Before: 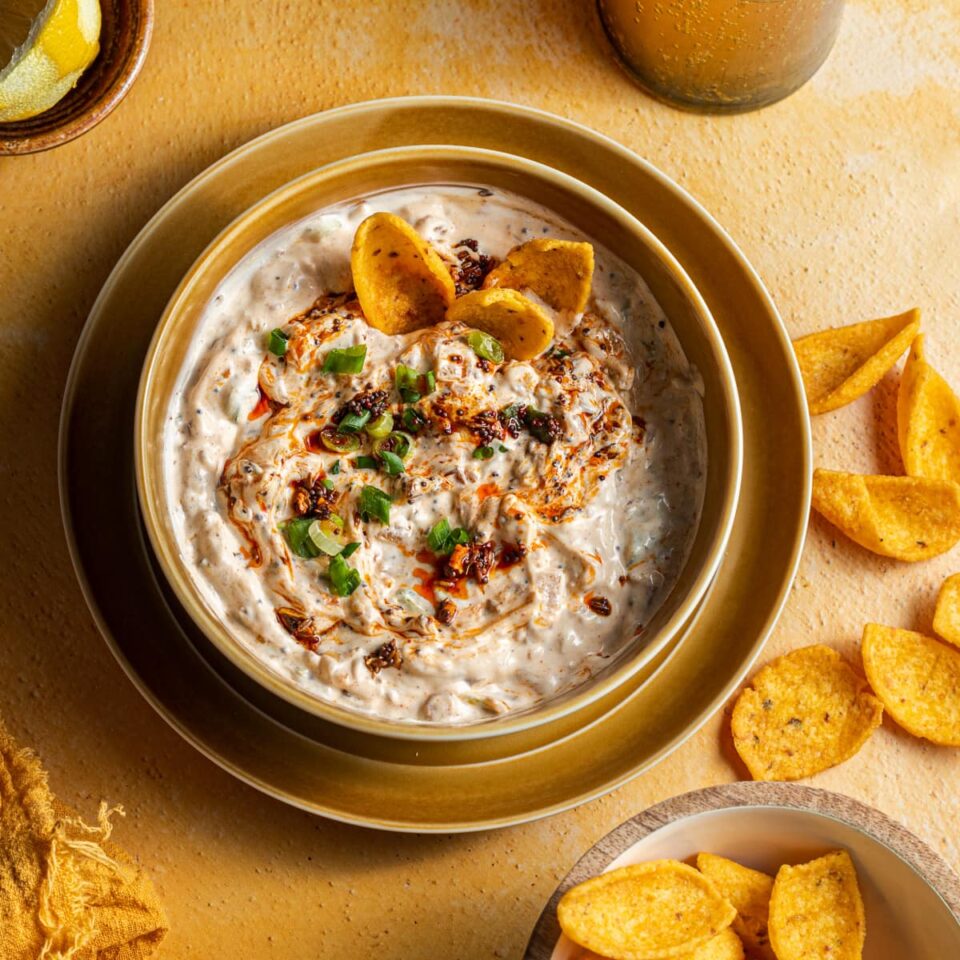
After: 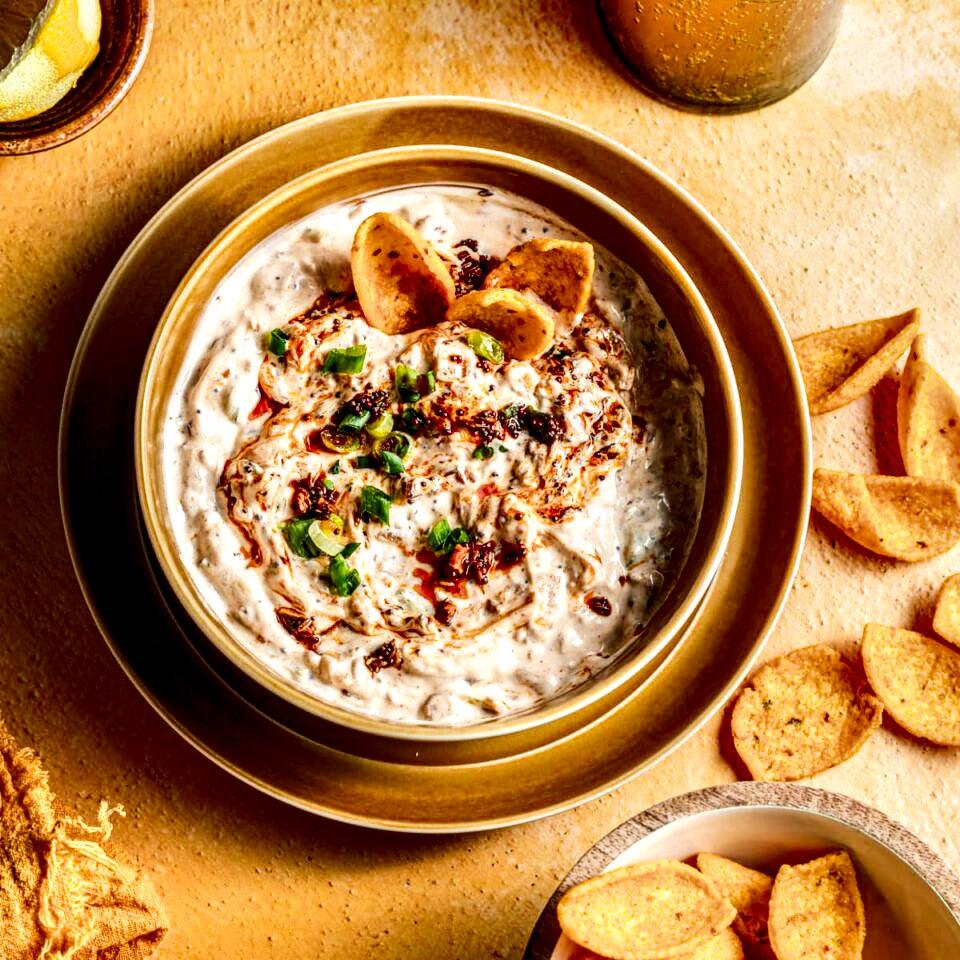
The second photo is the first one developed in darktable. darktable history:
filmic rgb: black relative exposure -7.65 EV, white relative exposure 4.56 EV, hardness 3.61, contrast 1.058, contrast in shadows safe
shadows and highlights: shadows 11.76, white point adjustment 1.32, soften with gaussian
exposure: black level correction 0, exposure 1.099 EV, compensate highlight preservation false
local contrast: highlights 65%, shadows 53%, detail 168%, midtone range 0.515
contrast brightness saturation: contrast 0.125, brightness -0.24, saturation 0.14
